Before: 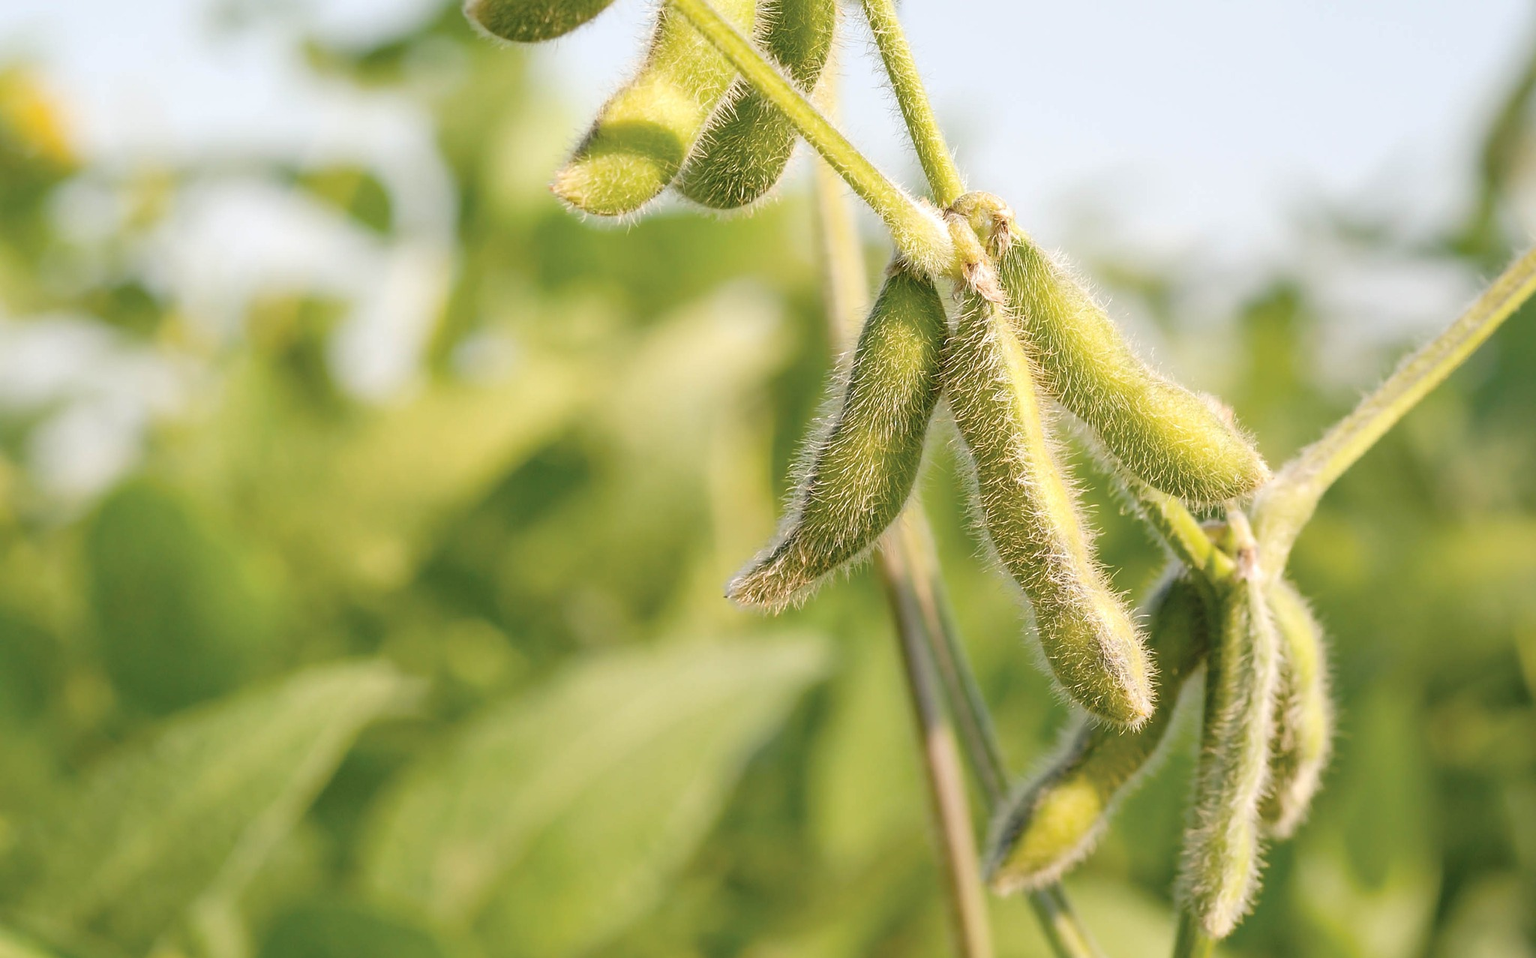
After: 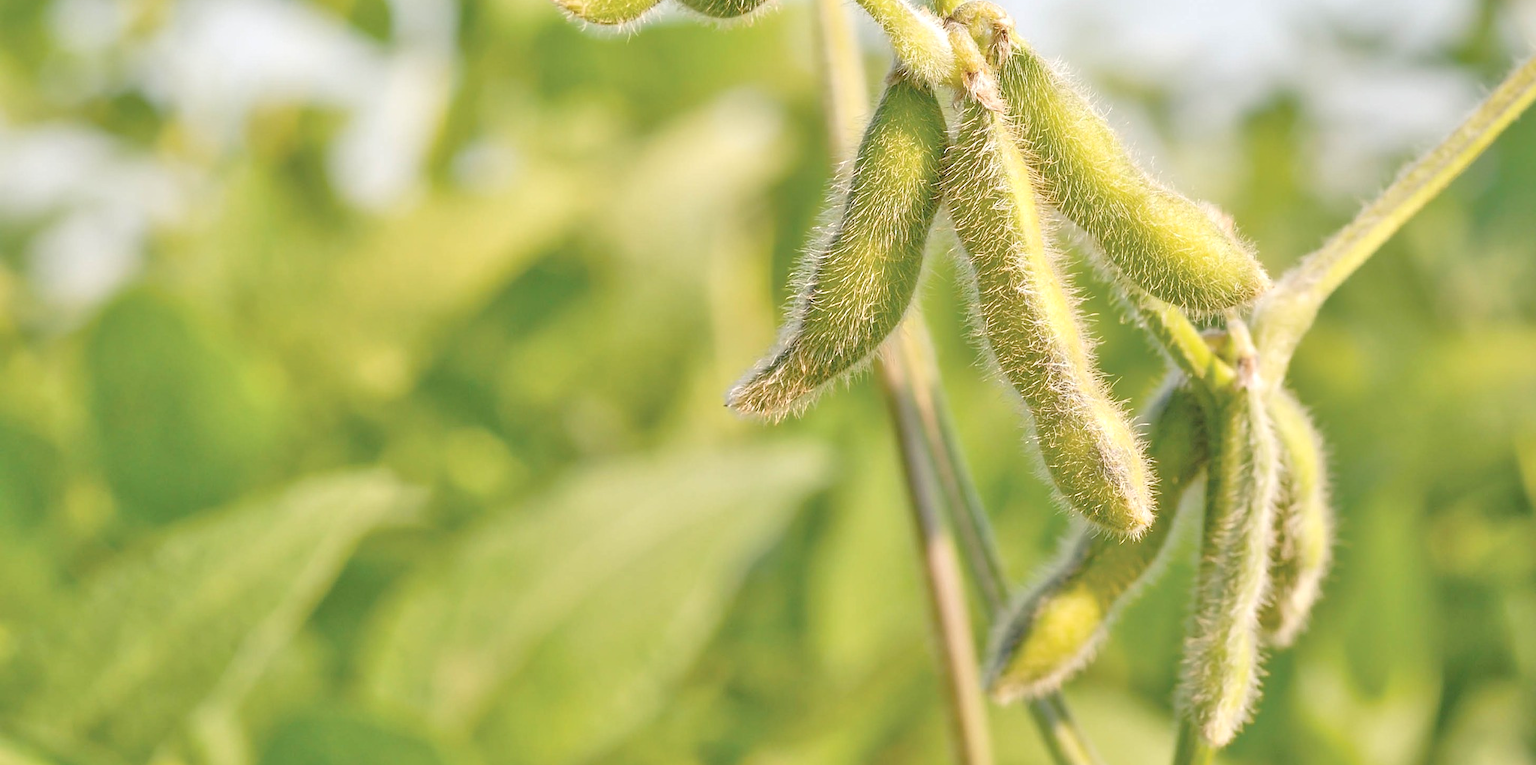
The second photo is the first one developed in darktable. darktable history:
crop and rotate: top 19.998%
tone equalizer: -7 EV 0.15 EV, -6 EV 0.6 EV, -5 EV 1.15 EV, -4 EV 1.33 EV, -3 EV 1.15 EV, -2 EV 0.6 EV, -1 EV 0.15 EV, mask exposure compensation -0.5 EV
